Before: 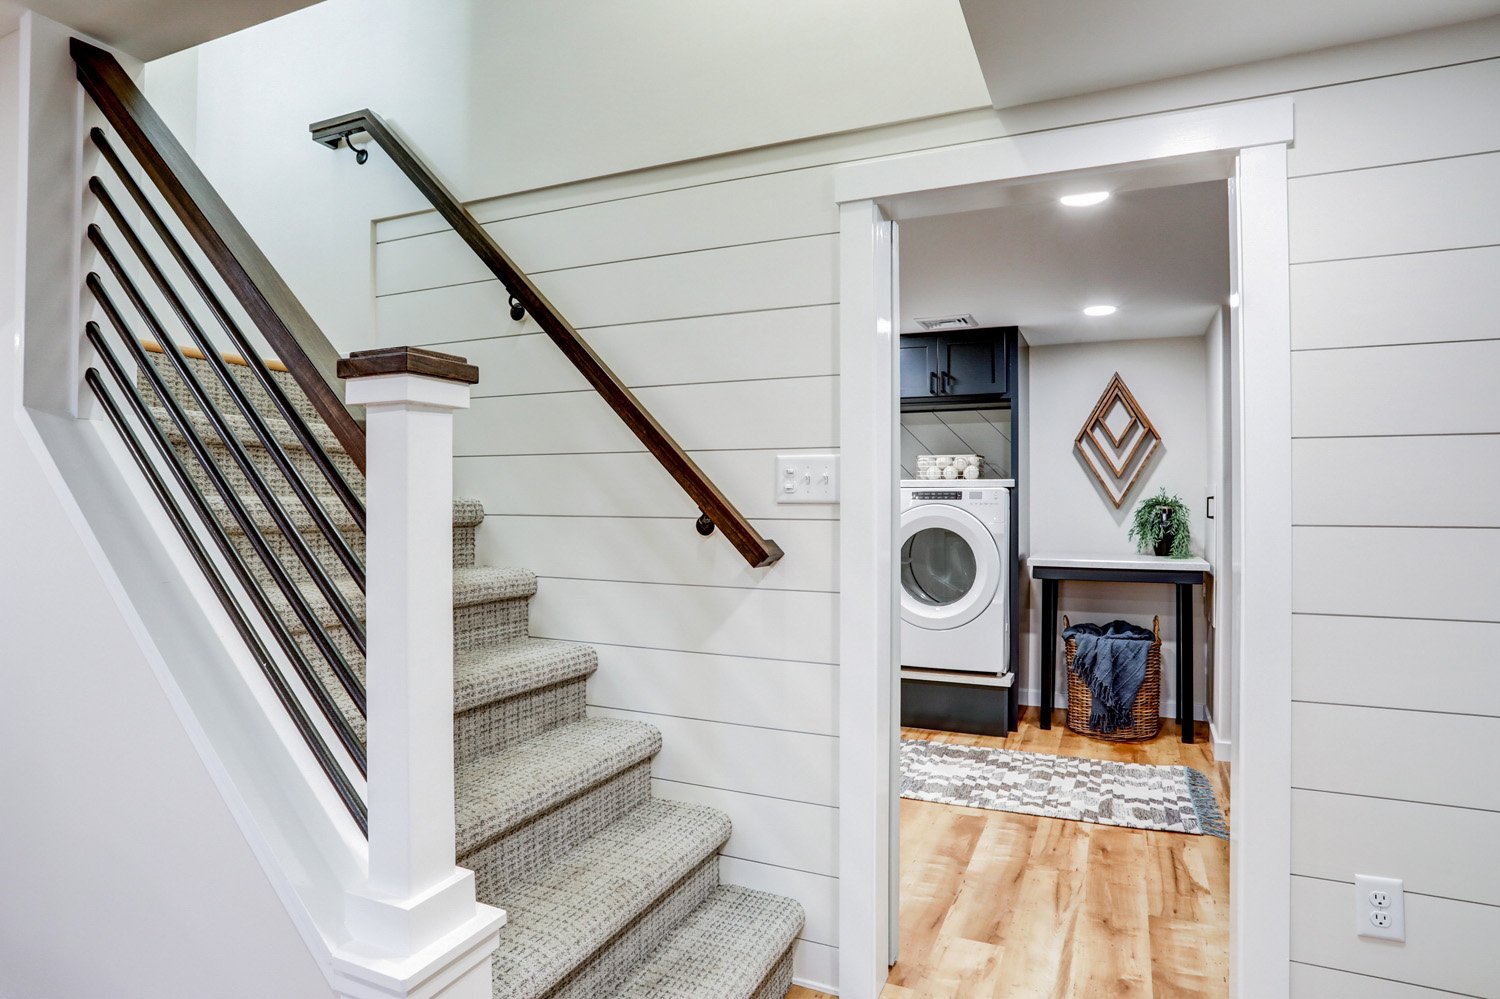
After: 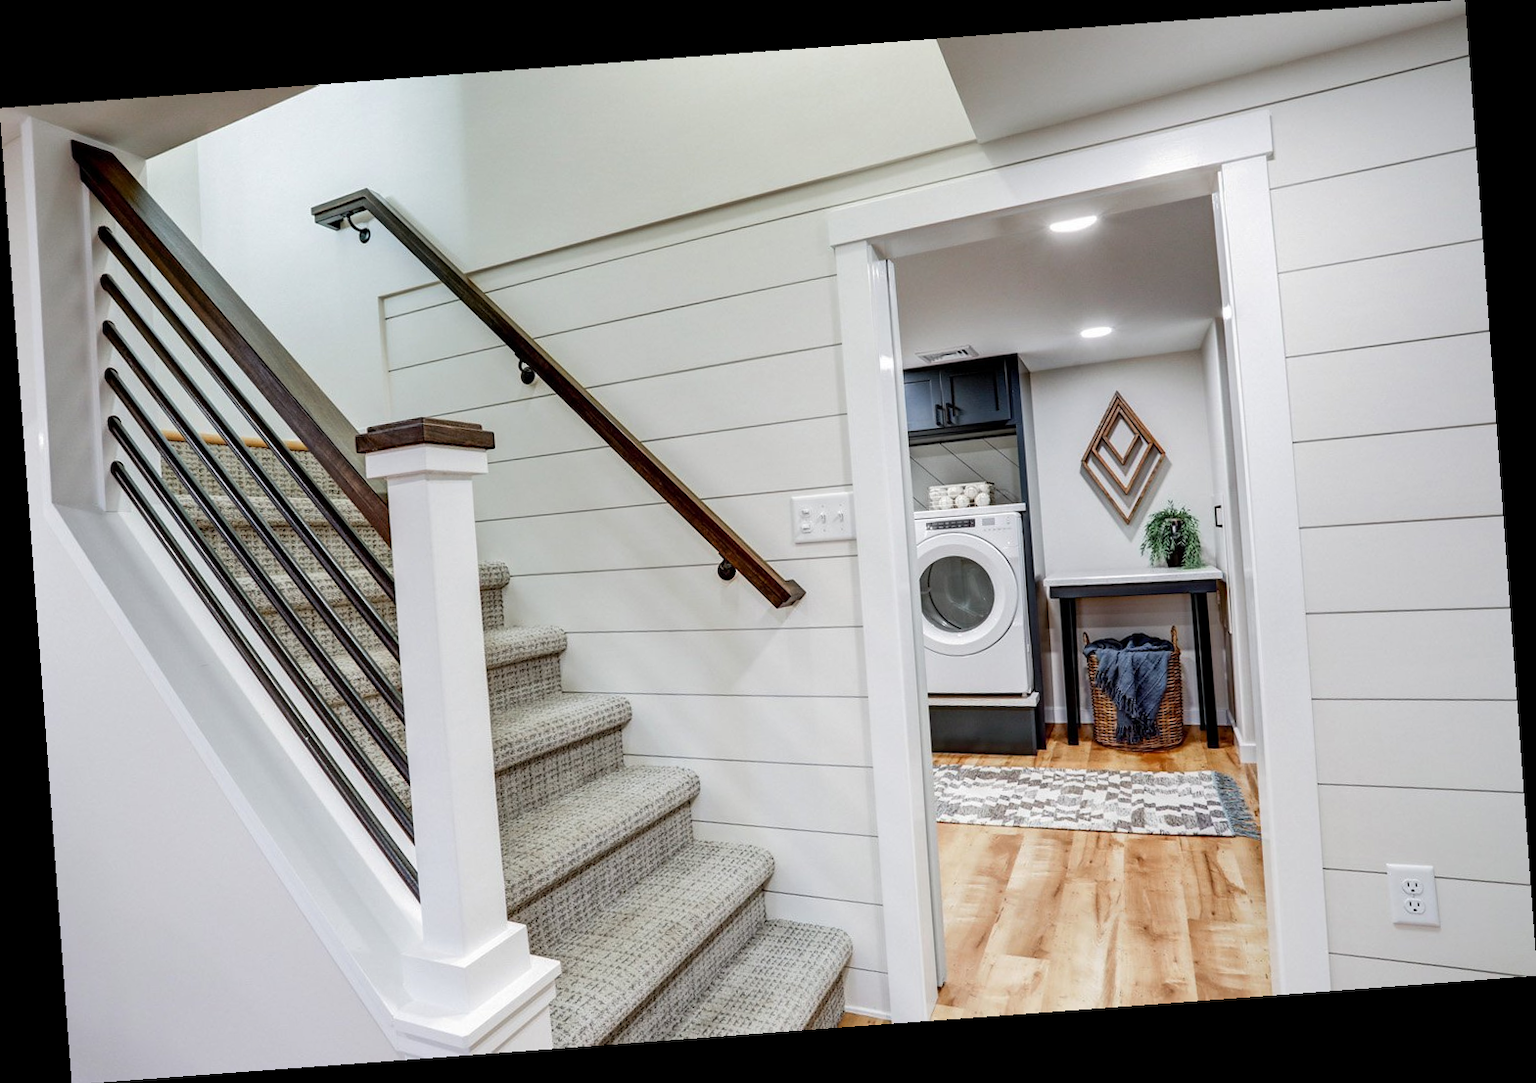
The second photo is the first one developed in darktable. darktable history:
rotate and perspective: rotation -4.25°, automatic cropping off
base curve: curves: ch0 [(0, 0) (0.303, 0.277) (1, 1)]
